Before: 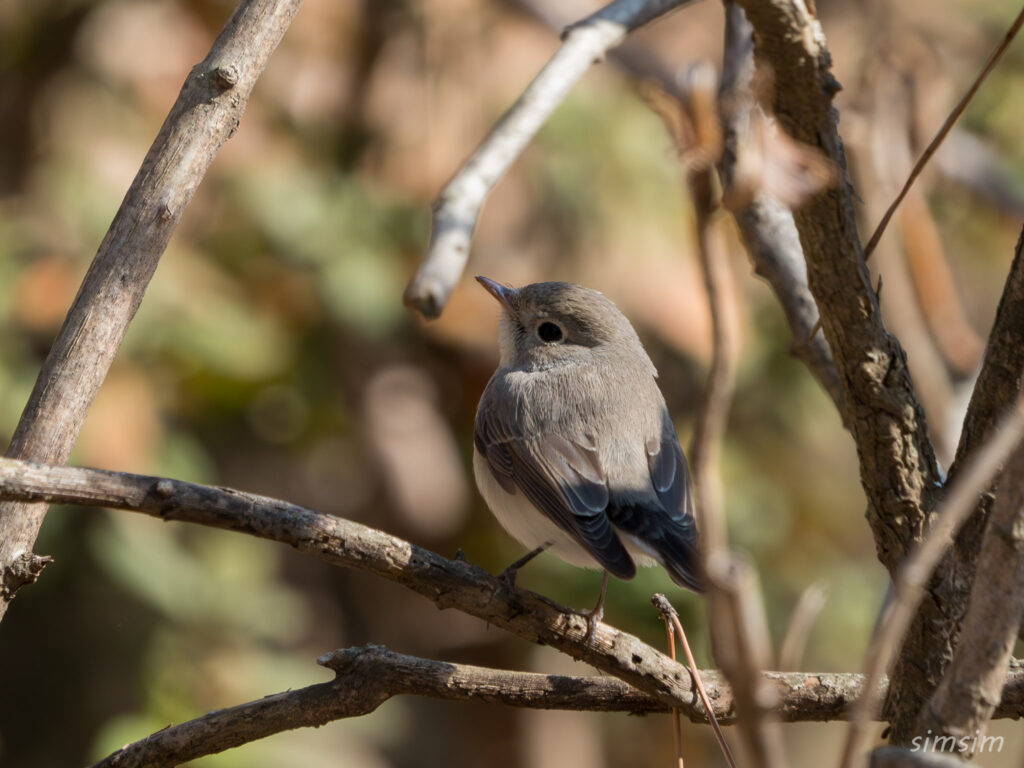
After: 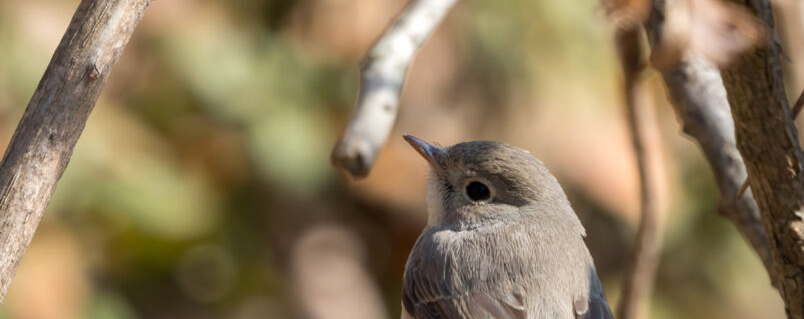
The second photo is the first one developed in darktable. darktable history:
exposure: exposure 0.197 EV, compensate highlight preservation false
shadows and highlights: shadows 75, highlights -60.85, soften with gaussian
crop: left 7.036%, top 18.398%, right 14.379%, bottom 40.043%
